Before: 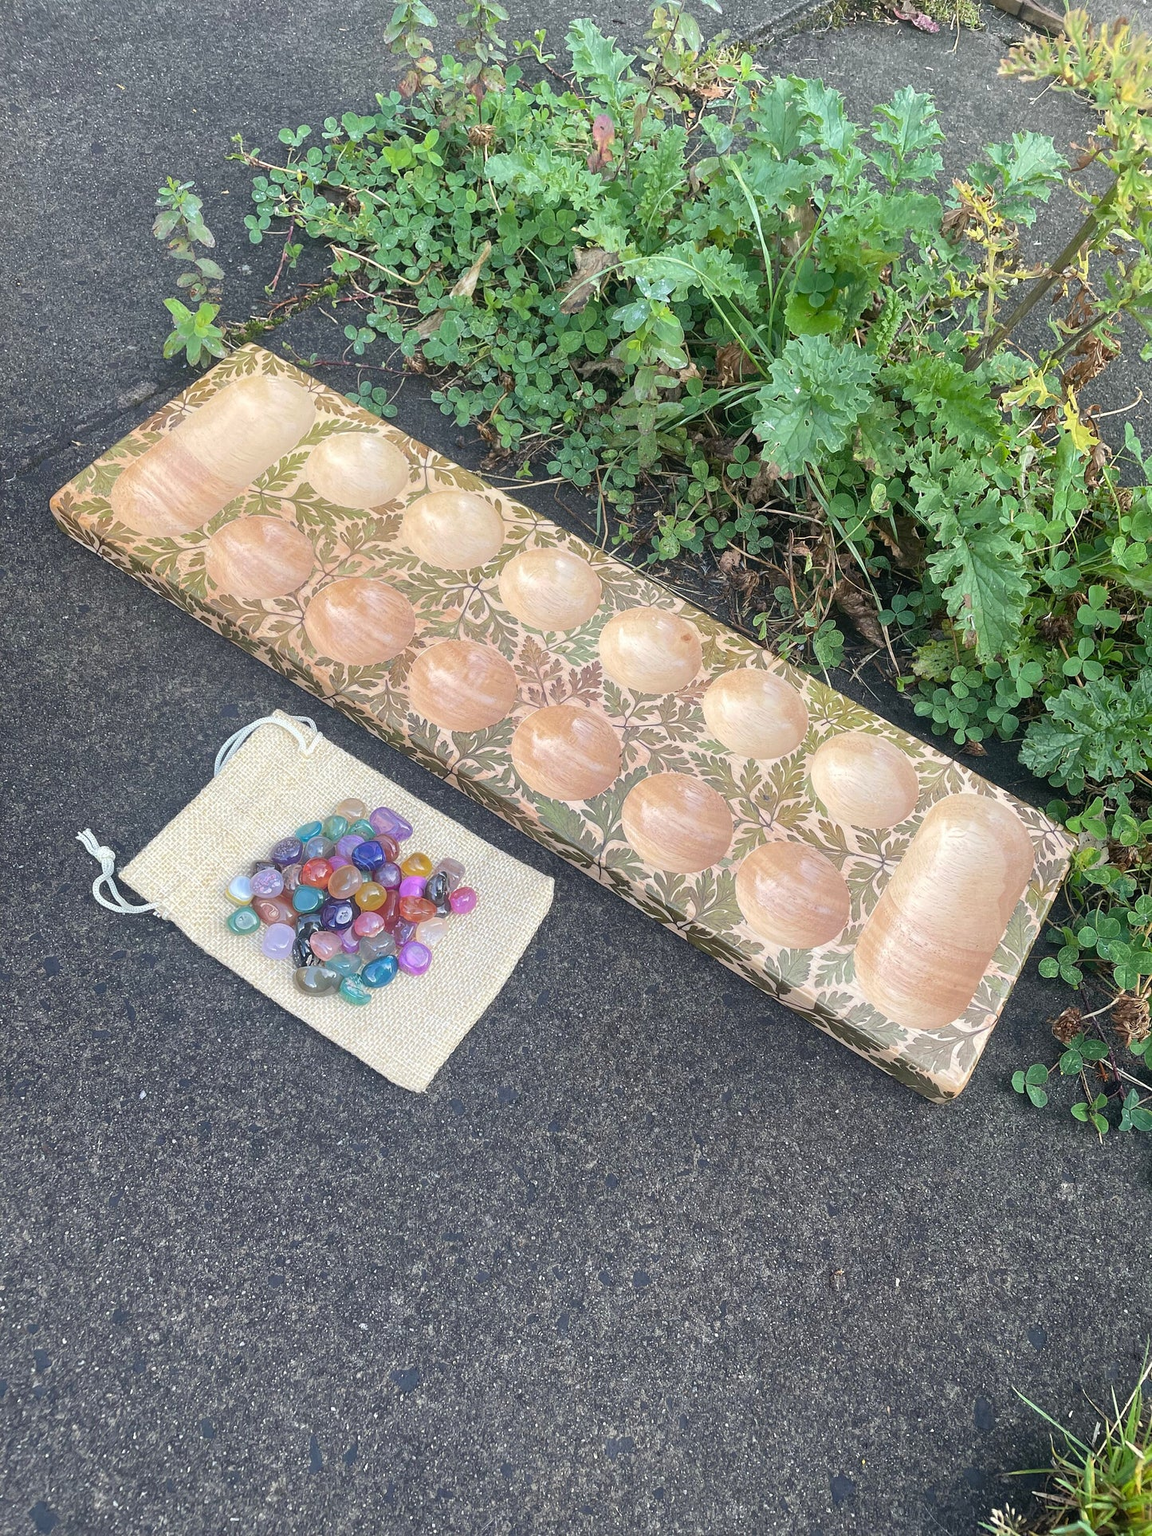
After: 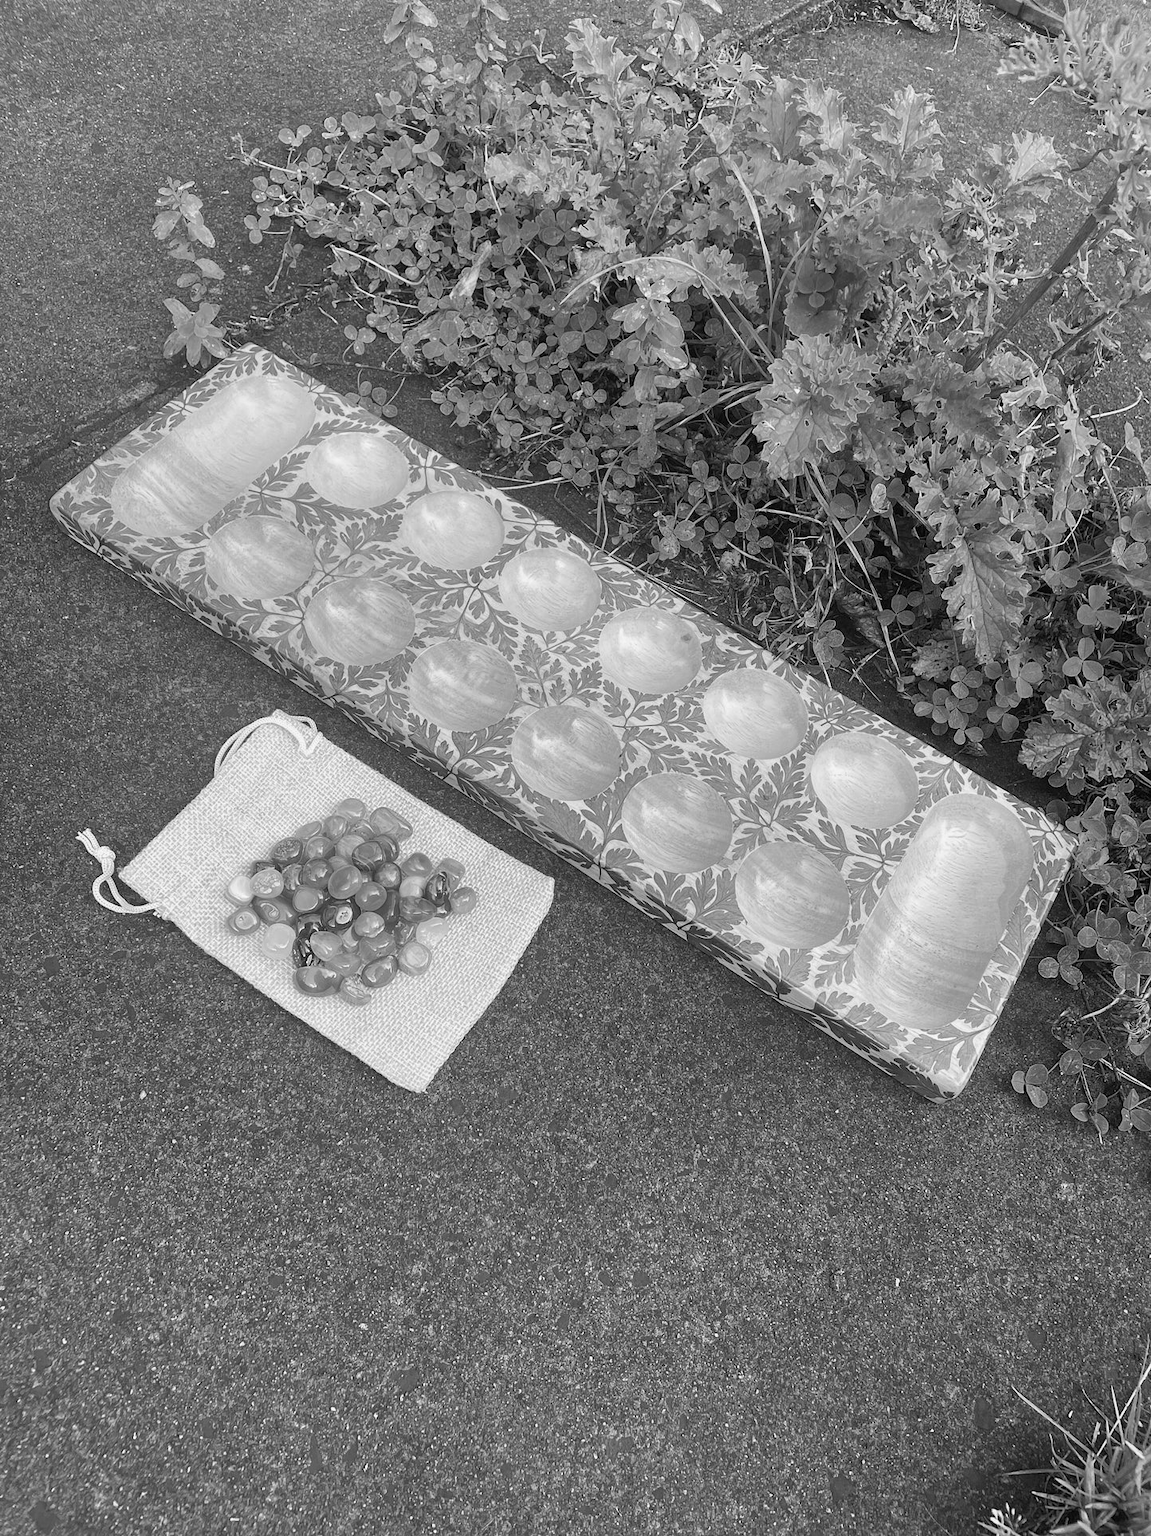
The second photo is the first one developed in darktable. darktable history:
white balance: red 0.976, blue 1.04
color calibration: output gray [0.18, 0.41, 0.41, 0], gray › normalize channels true, illuminant same as pipeline (D50), adaptation XYZ, x 0.346, y 0.359, gamut compression 0
